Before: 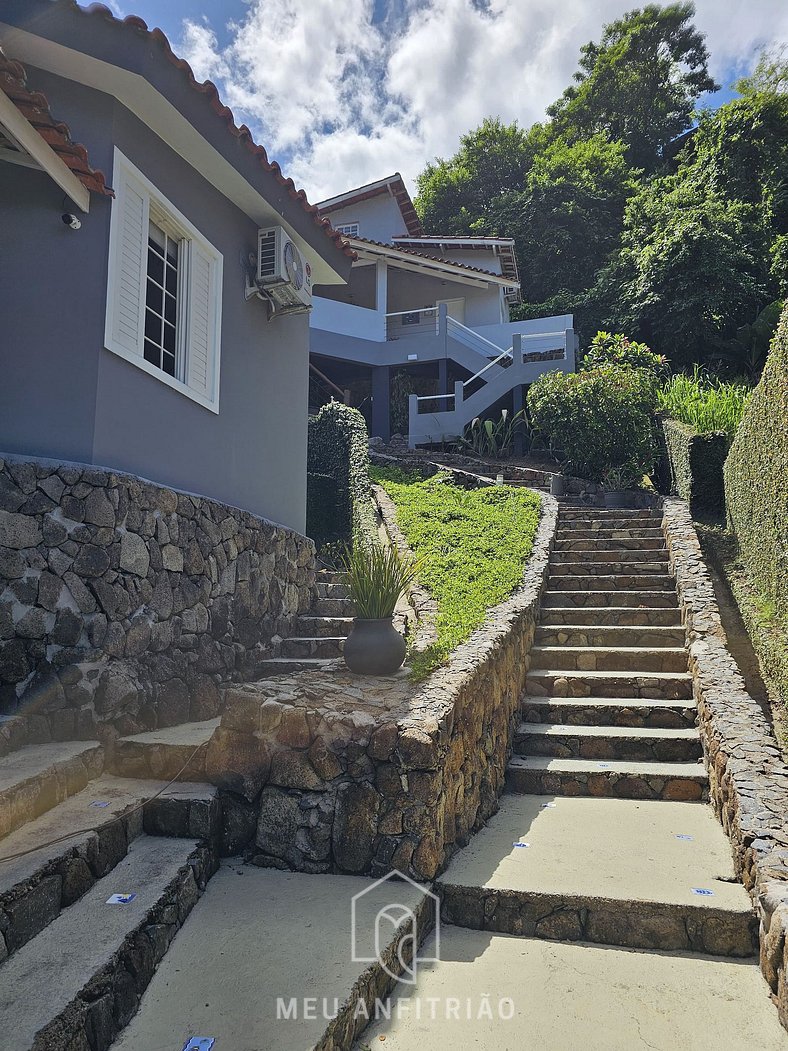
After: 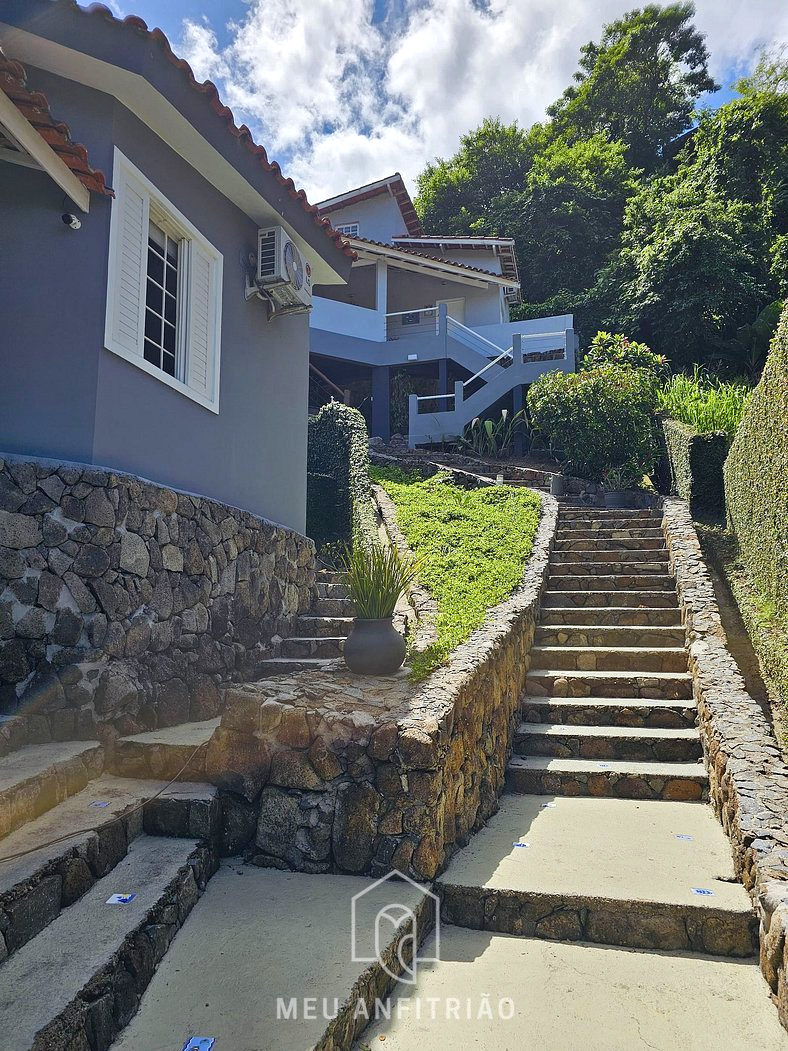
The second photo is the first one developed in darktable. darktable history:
color balance rgb "[modern colors]": linear chroma grading › shadows 32%, linear chroma grading › global chroma -2%, linear chroma grading › mid-tones 4%, perceptual saturation grading › global saturation -2%, perceptual saturation grading › highlights -8%, perceptual saturation grading › mid-tones 8%, perceptual saturation grading › shadows 4%, perceptual brilliance grading › highlights 8%, perceptual brilliance grading › mid-tones 4%, perceptual brilliance grading › shadows 2%, global vibrance 16%, saturation formula JzAzBz (2021)
